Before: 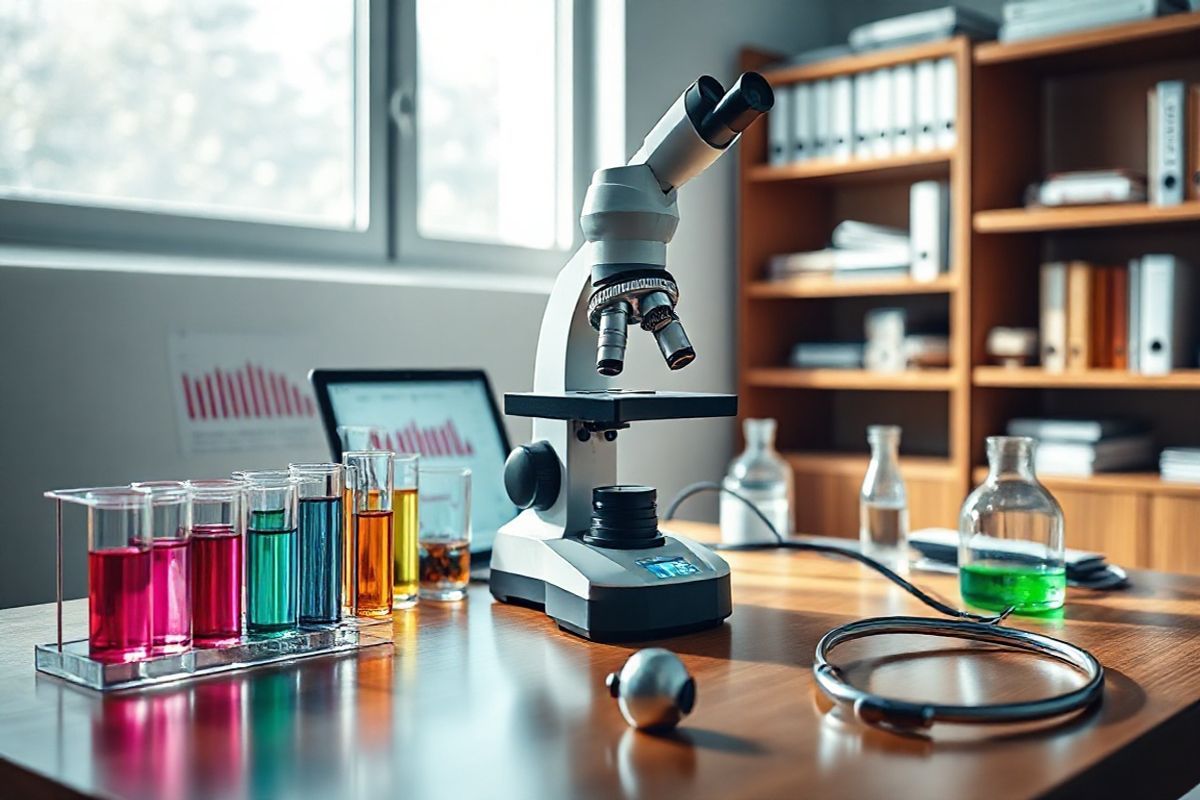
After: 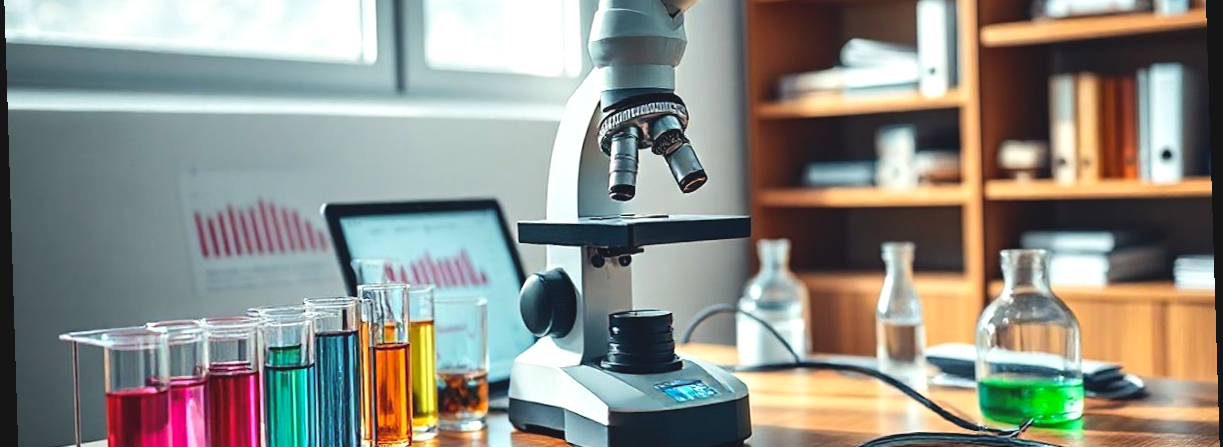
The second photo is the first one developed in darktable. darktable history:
tone equalizer: -8 EV -0.417 EV, -7 EV -0.389 EV, -6 EV -0.333 EV, -5 EV -0.222 EV, -3 EV 0.222 EV, -2 EV 0.333 EV, -1 EV 0.389 EV, +0 EV 0.417 EV, edges refinement/feathering 500, mask exposure compensation -1.57 EV, preserve details no
contrast brightness saturation: contrast -0.1, brightness 0.05, saturation 0.08
crop and rotate: top 23.043%, bottom 23.437%
rotate and perspective: rotation -1.77°, lens shift (horizontal) 0.004, automatic cropping off
